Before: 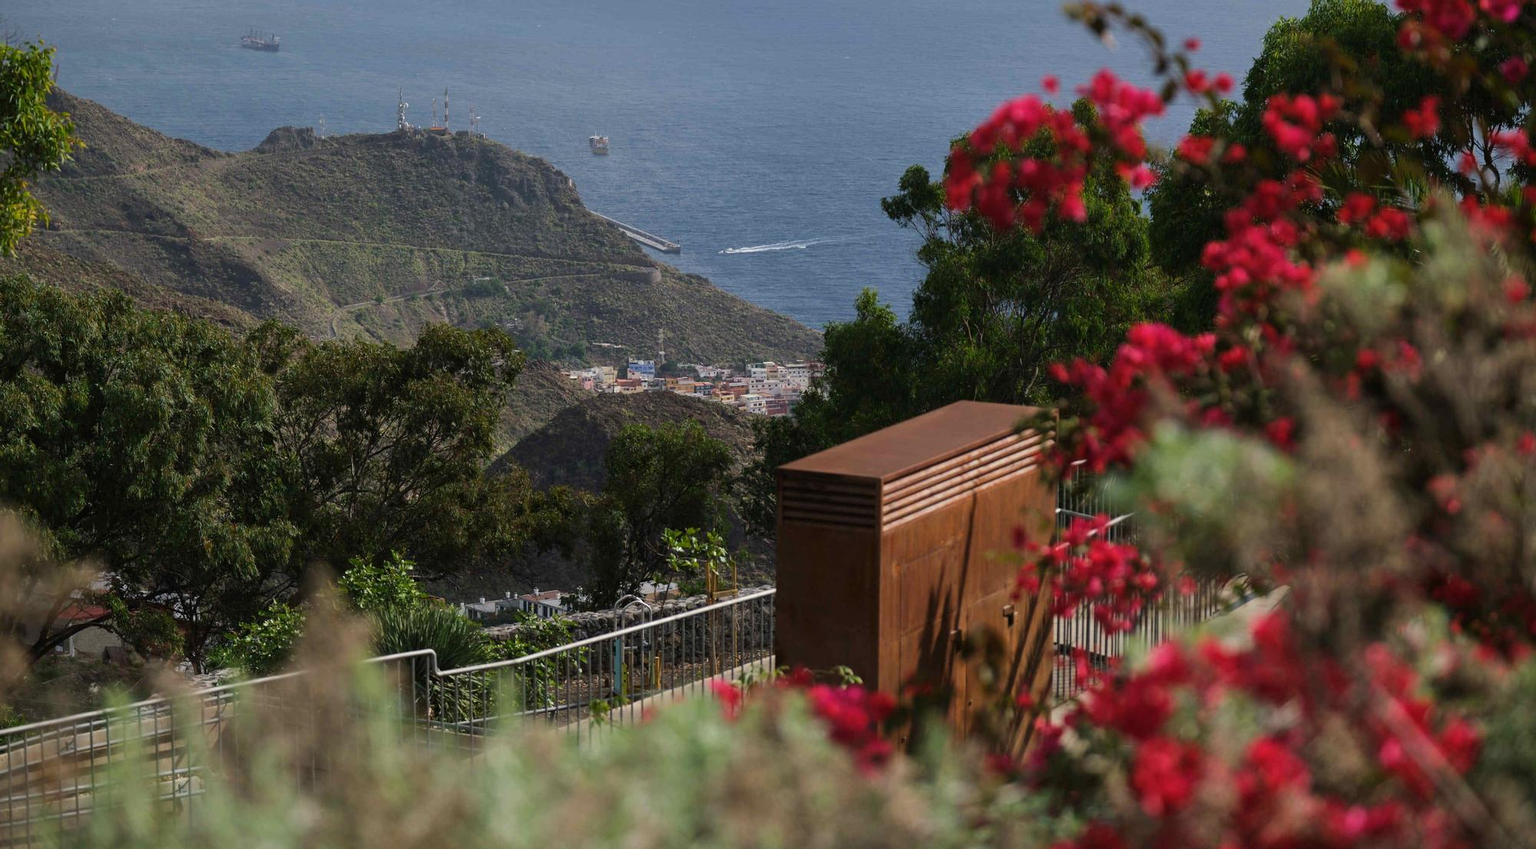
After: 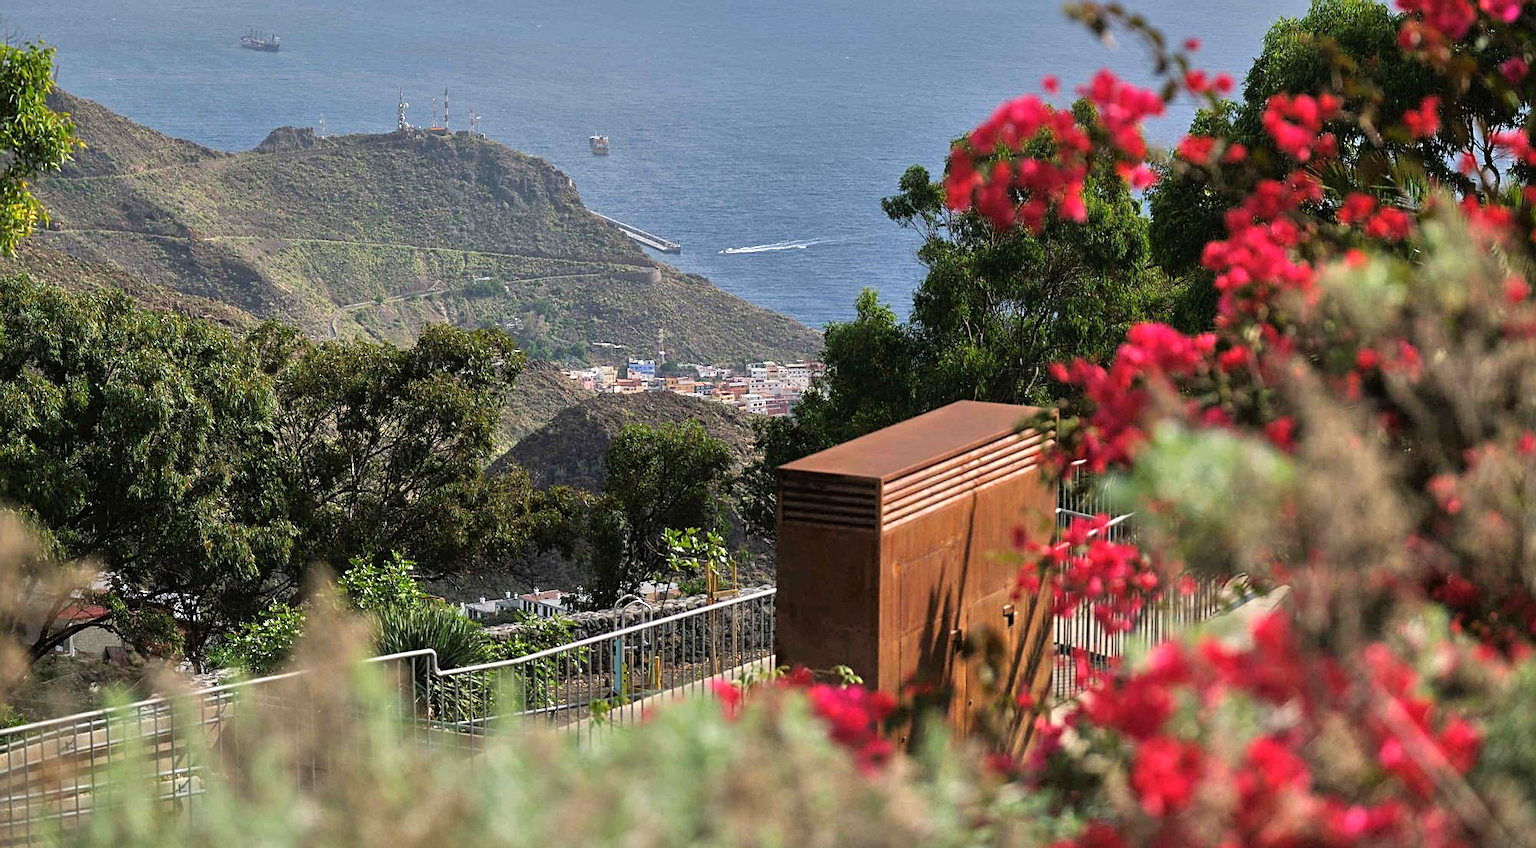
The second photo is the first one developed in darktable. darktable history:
sharpen: on, module defaults
tone equalizer: -7 EV 0.15 EV, -6 EV 0.6 EV, -5 EV 1.15 EV, -4 EV 1.33 EV, -3 EV 1.15 EV, -2 EV 0.6 EV, -1 EV 0.15 EV, mask exposure compensation -0.5 EV
